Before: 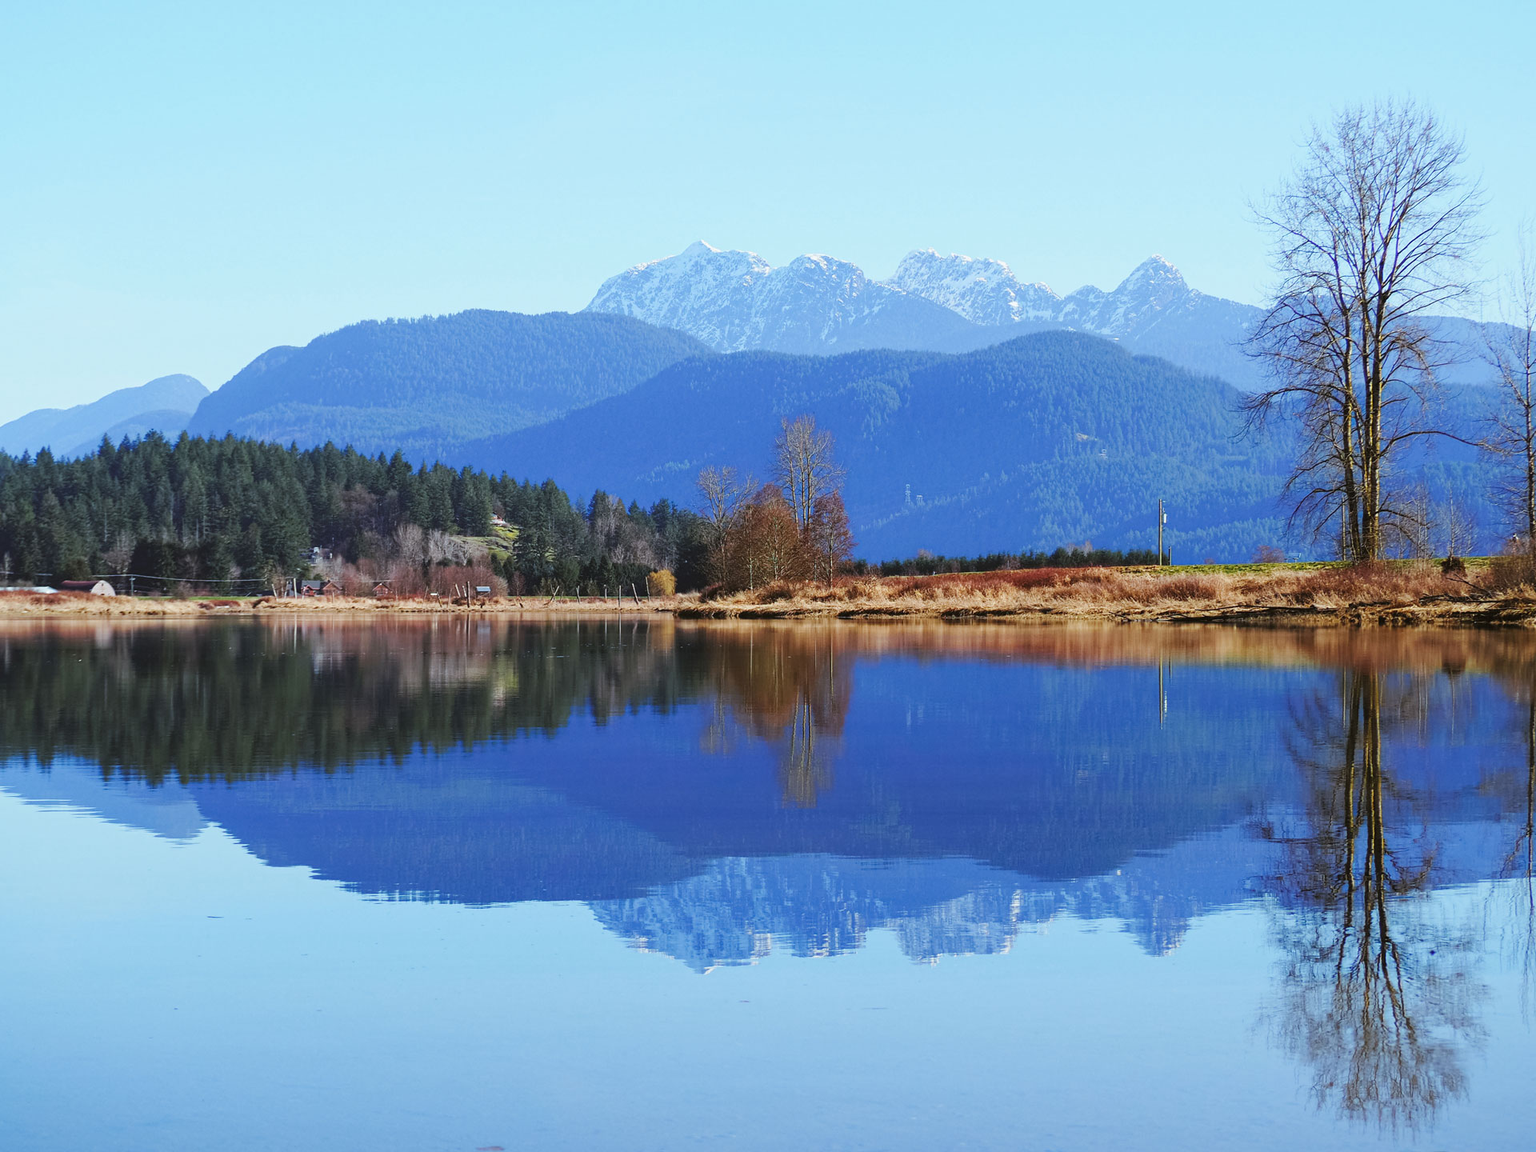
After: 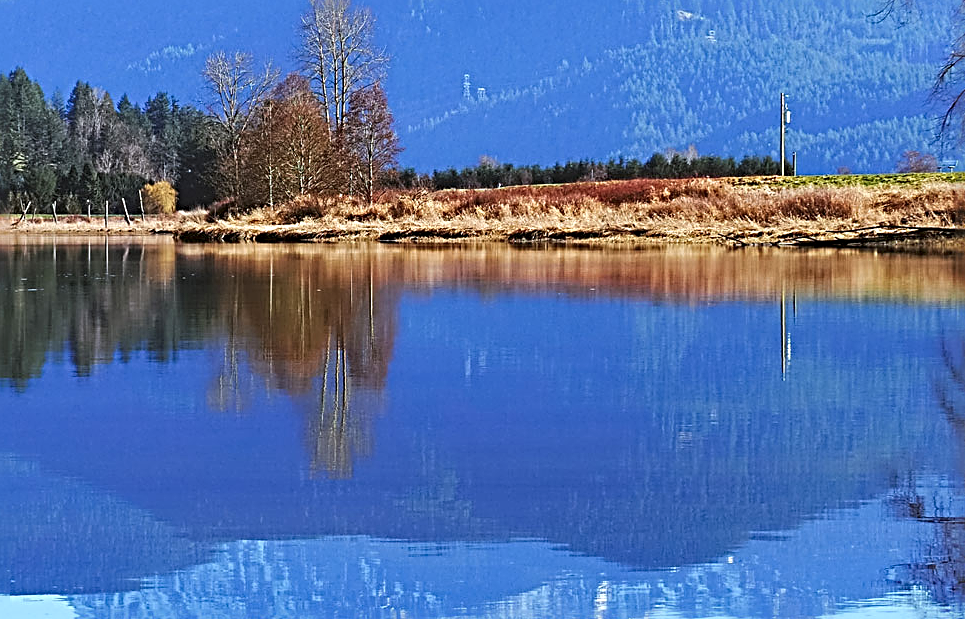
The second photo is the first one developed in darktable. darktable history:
crop: left 34.829%, top 36.91%, right 14.891%, bottom 20.089%
sharpen: radius 3.734, amount 0.924
shadows and highlights: radius 265.27, soften with gaussian
exposure: exposure 0.291 EV, compensate exposure bias true, compensate highlight preservation false
